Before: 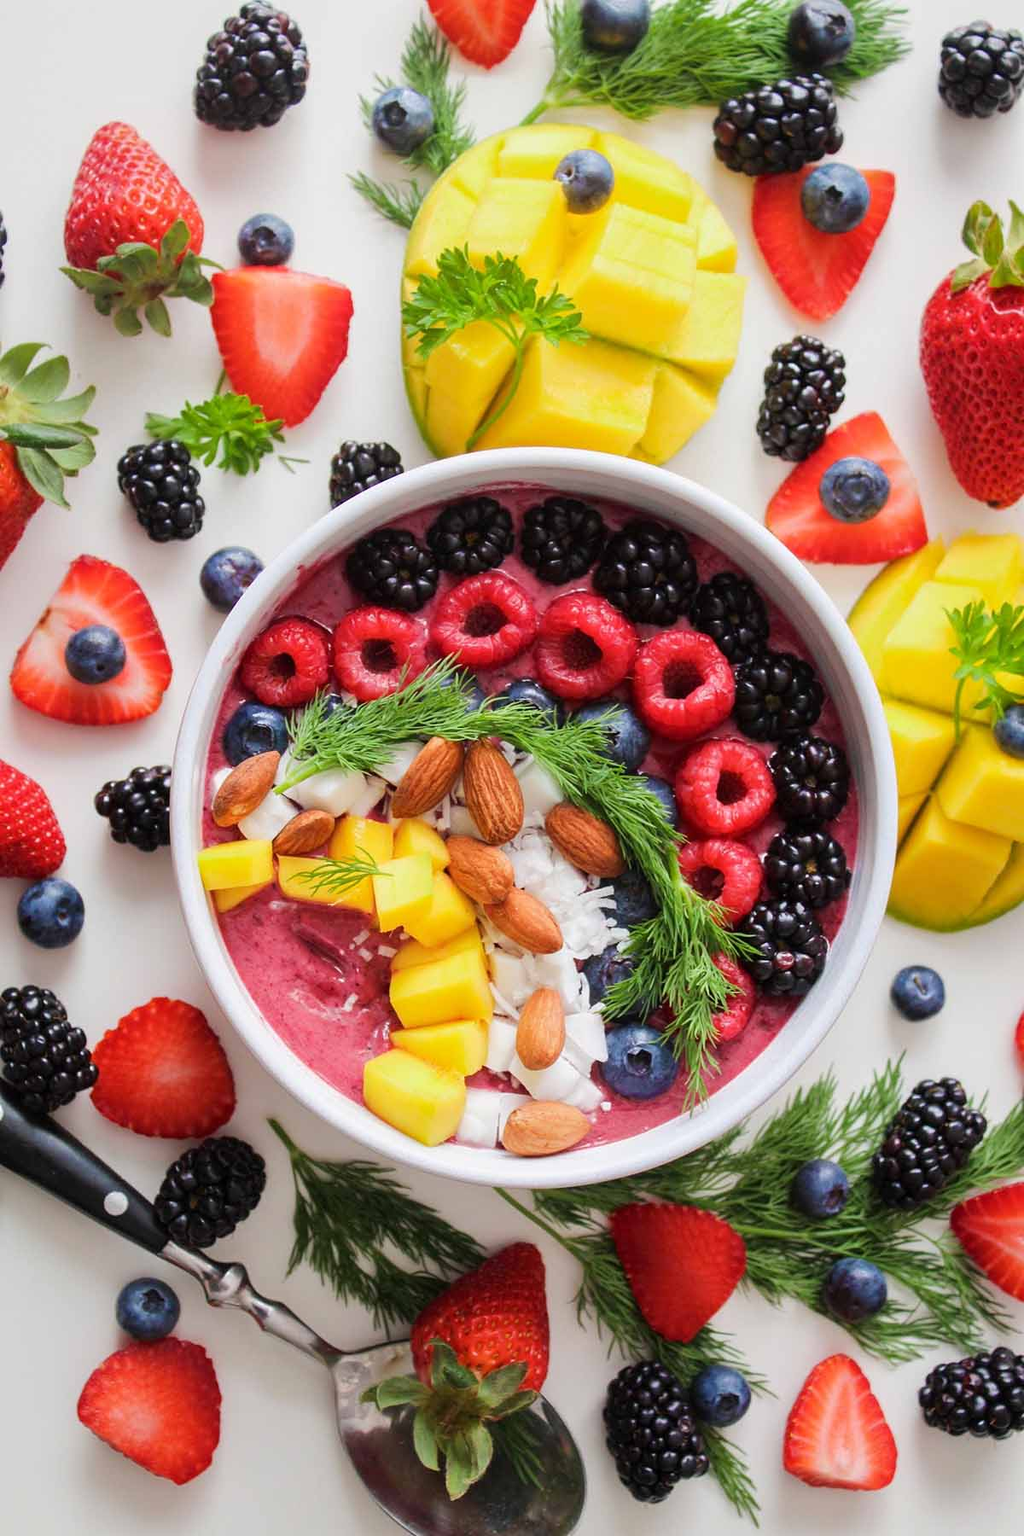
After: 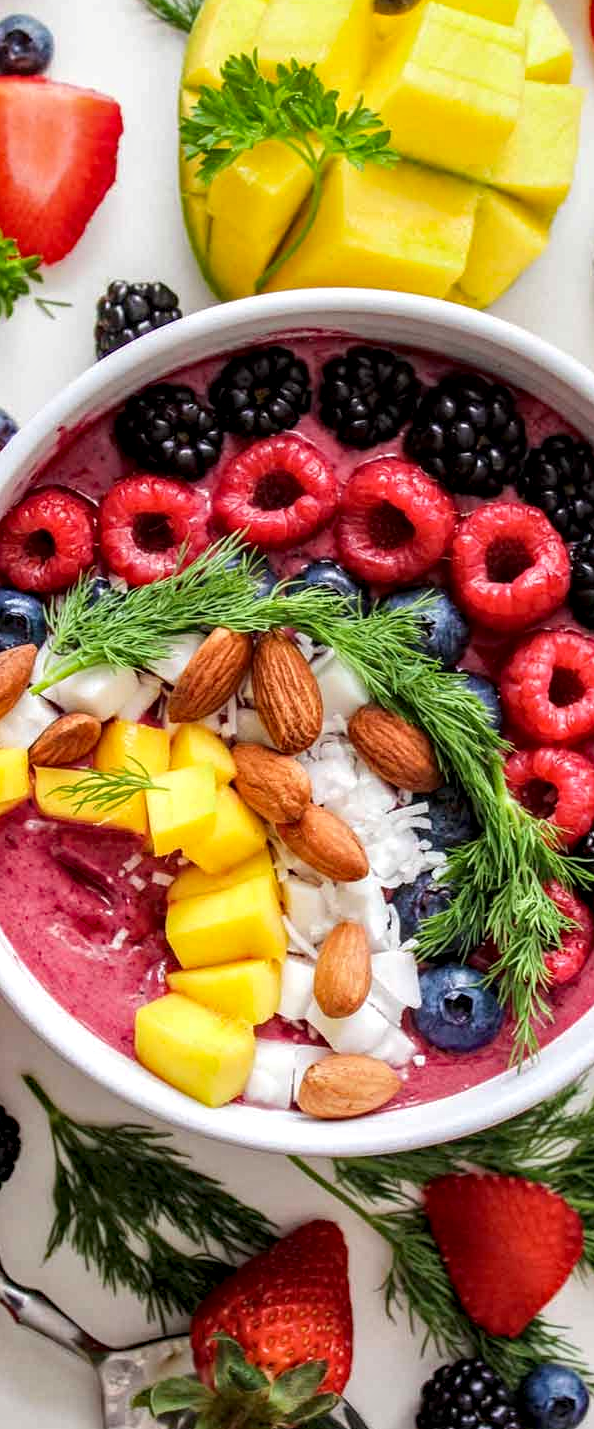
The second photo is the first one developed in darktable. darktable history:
haze removal: compatibility mode true, adaptive false
crop and rotate: angle 0.016°, left 24.317%, top 13.128%, right 26.117%, bottom 7.432%
local contrast: detail 150%
